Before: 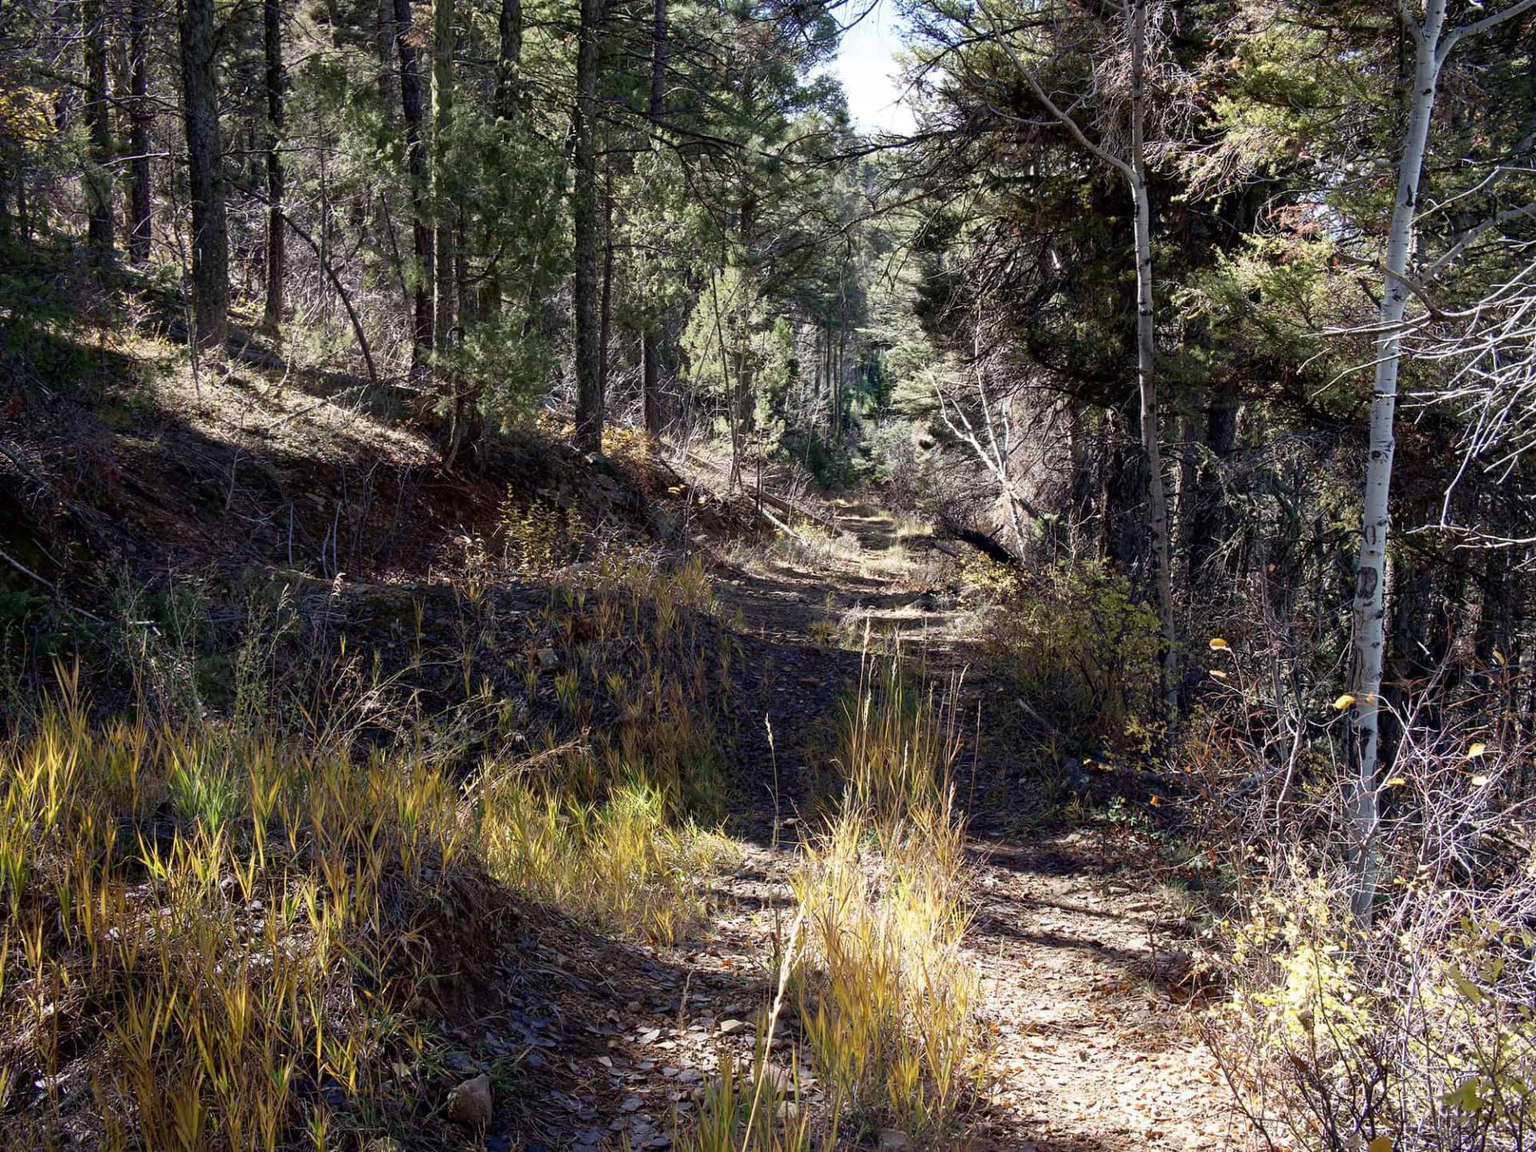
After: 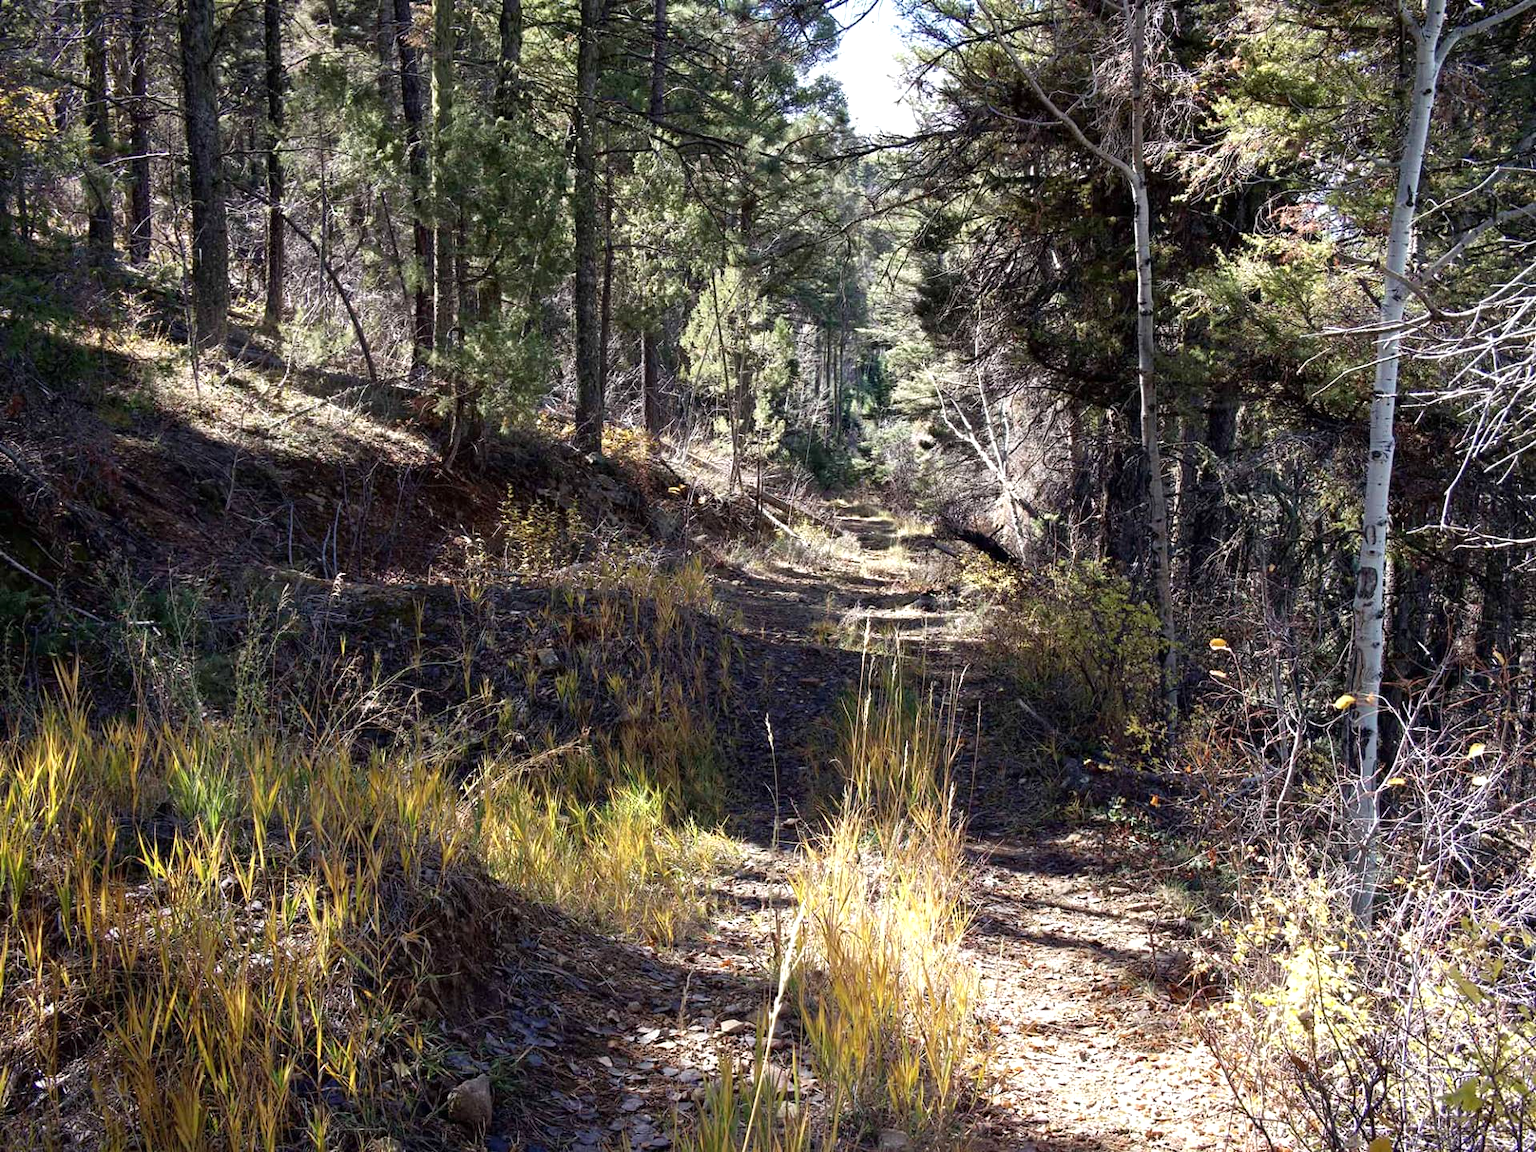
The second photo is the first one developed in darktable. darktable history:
exposure: exposure 0.408 EV, compensate highlight preservation false
